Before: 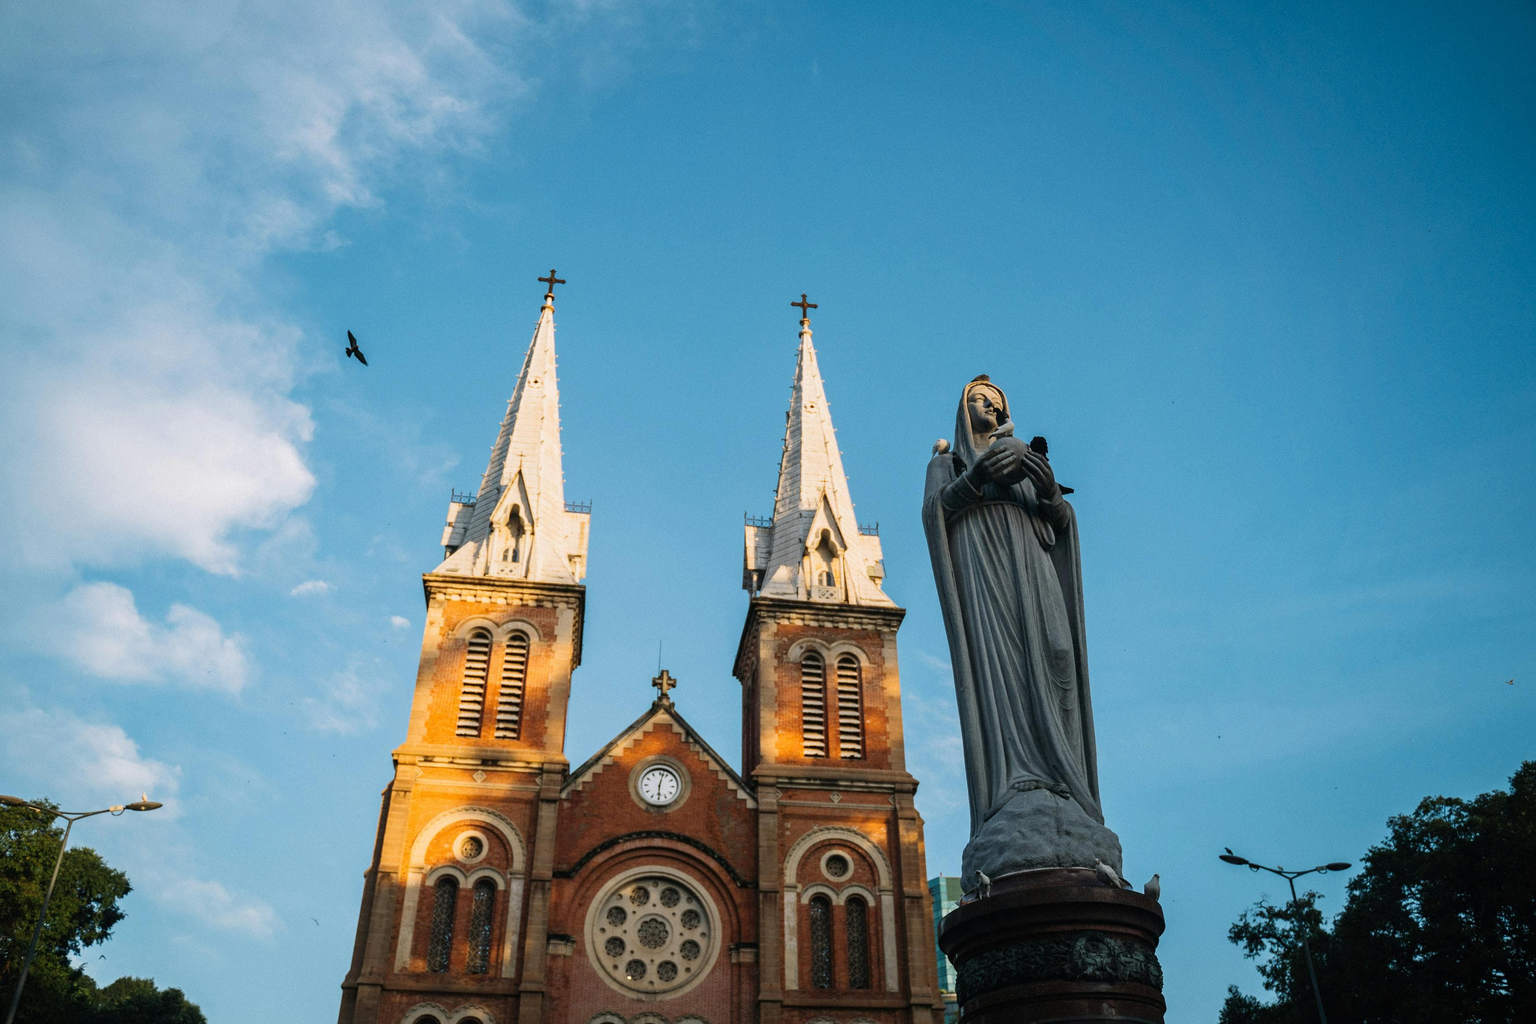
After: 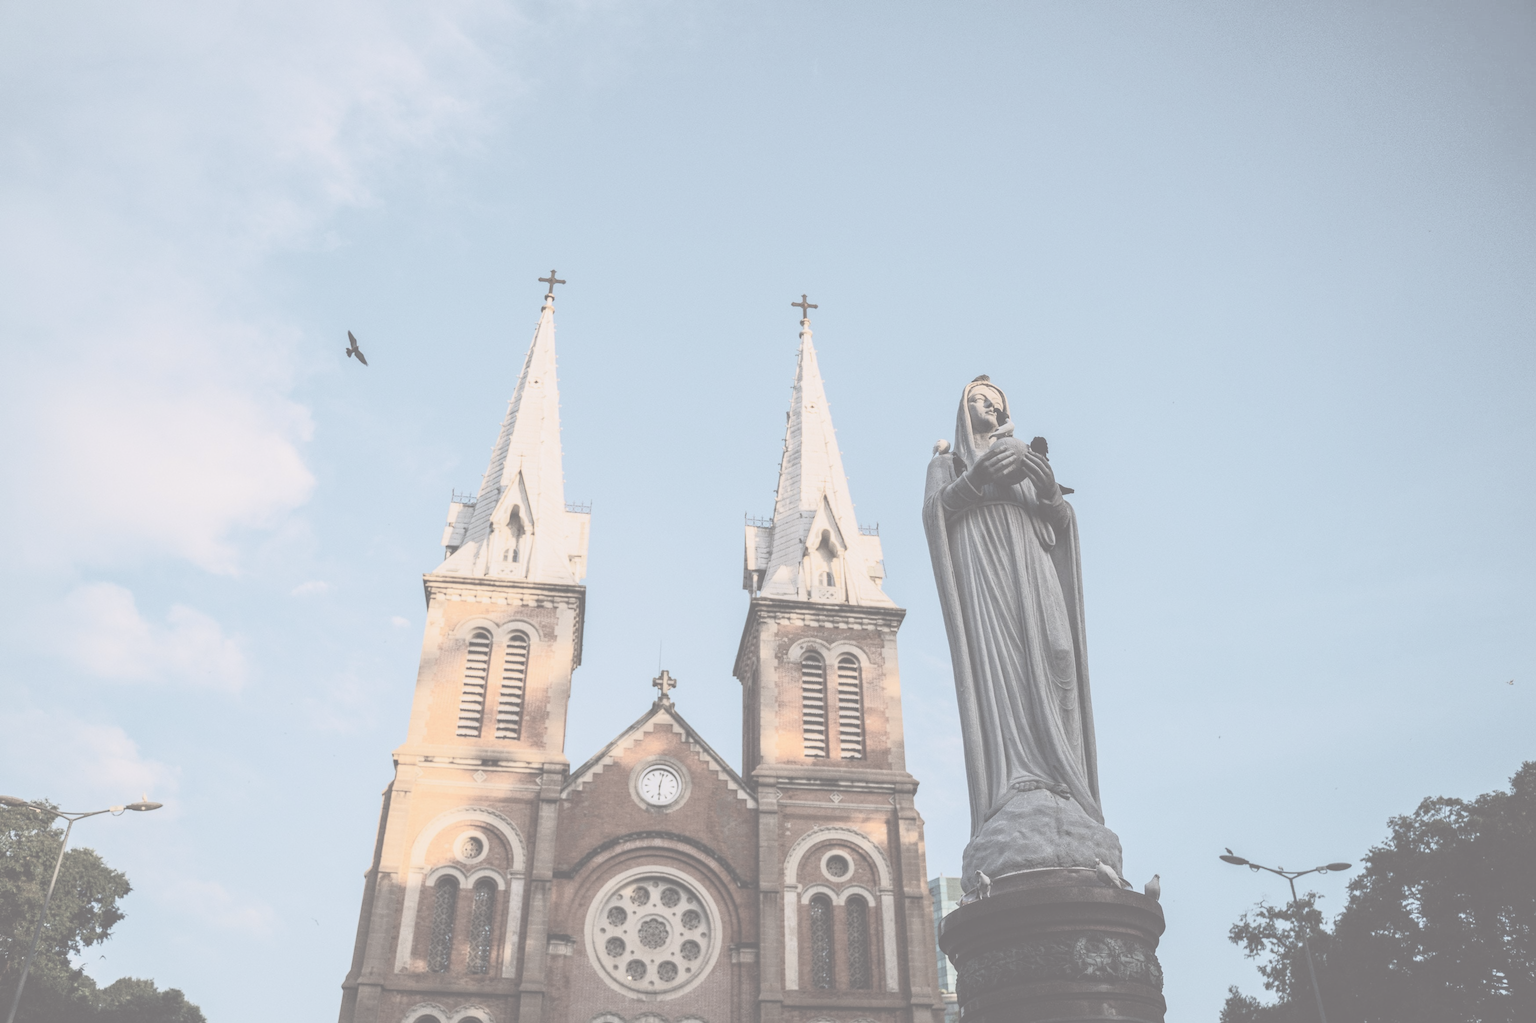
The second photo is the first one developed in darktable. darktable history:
contrast brightness saturation: contrast -0.32, brightness 0.75, saturation -0.78
tone curve: curves: ch0 [(0.013, 0) (0.061, 0.068) (0.239, 0.256) (0.502, 0.505) (0.683, 0.676) (0.761, 0.773) (0.858, 0.858) (0.987, 0.945)]; ch1 [(0, 0) (0.172, 0.123) (0.304, 0.288) (0.414, 0.44) (0.472, 0.473) (0.502, 0.508) (0.521, 0.528) (0.583, 0.595) (0.654, 0.673) (0.728, 0.761) (1, 1)]; ch2 [(0, 0) (0.411, 0.424) (0.485, 0.476) (0.502, 0.502) (0.553, 0.557) (0.57, 0.576) (1, 1)], color space Lab, independent channels, preserve colors none
tone equalizer: -8 EV -0.75 EV, -7 EV -0.7 EV, -6 EV -0.6 EV, -5 EV -0.4 EV, -3 EV 0.4 EV, -2 EV 0.6 EV, -1 EV 0.7 EV, +0 EV 0.75 EV, edges refinement/feathering 500, mask exposure compensation -1.57 EV, preserve details no
local contrast: detail 110%
